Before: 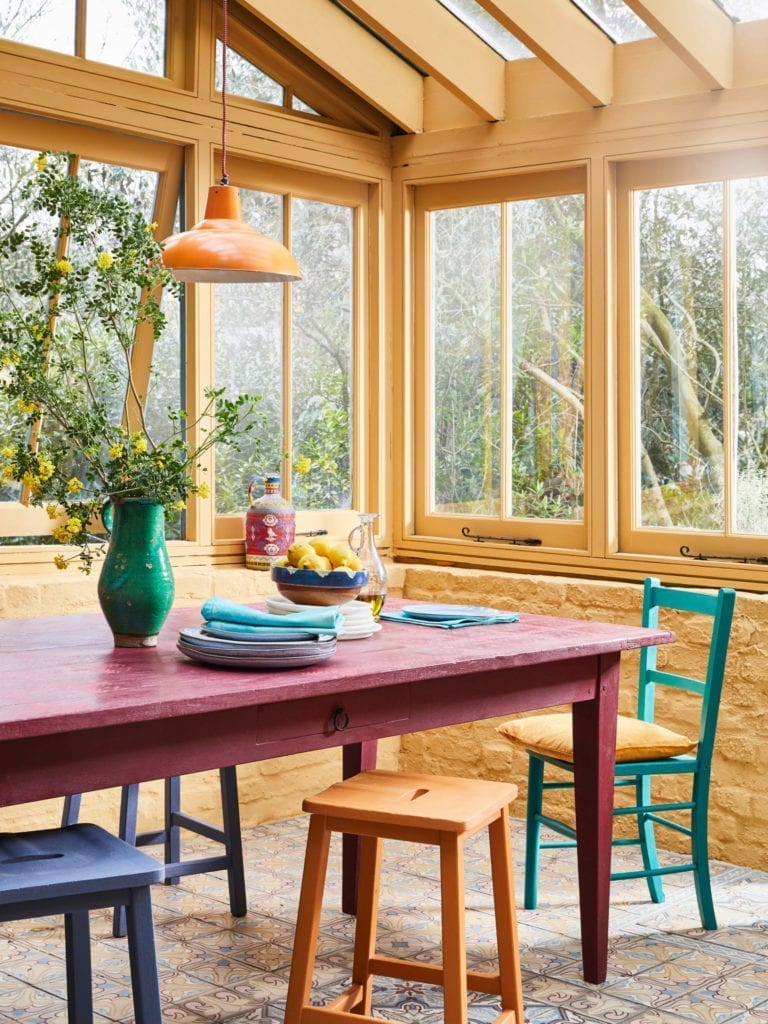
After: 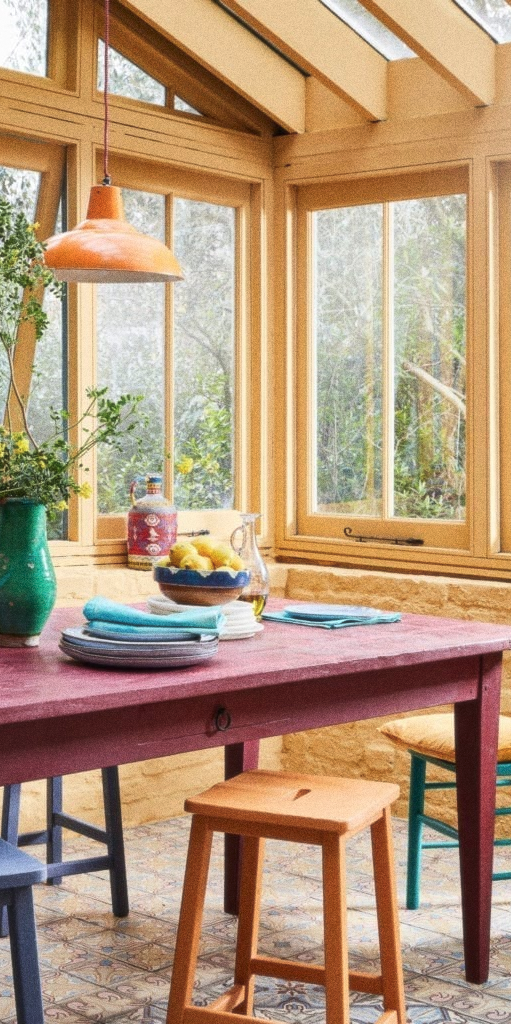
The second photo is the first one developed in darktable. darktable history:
crop: left 15.419%, right 17.914%
grain: coarseness 11.82 ISO, strength 36.67%, mid-tones bias 74.17%
soften: size 10%, saturation 50%, brightness 0.2 EV, mix 10%
